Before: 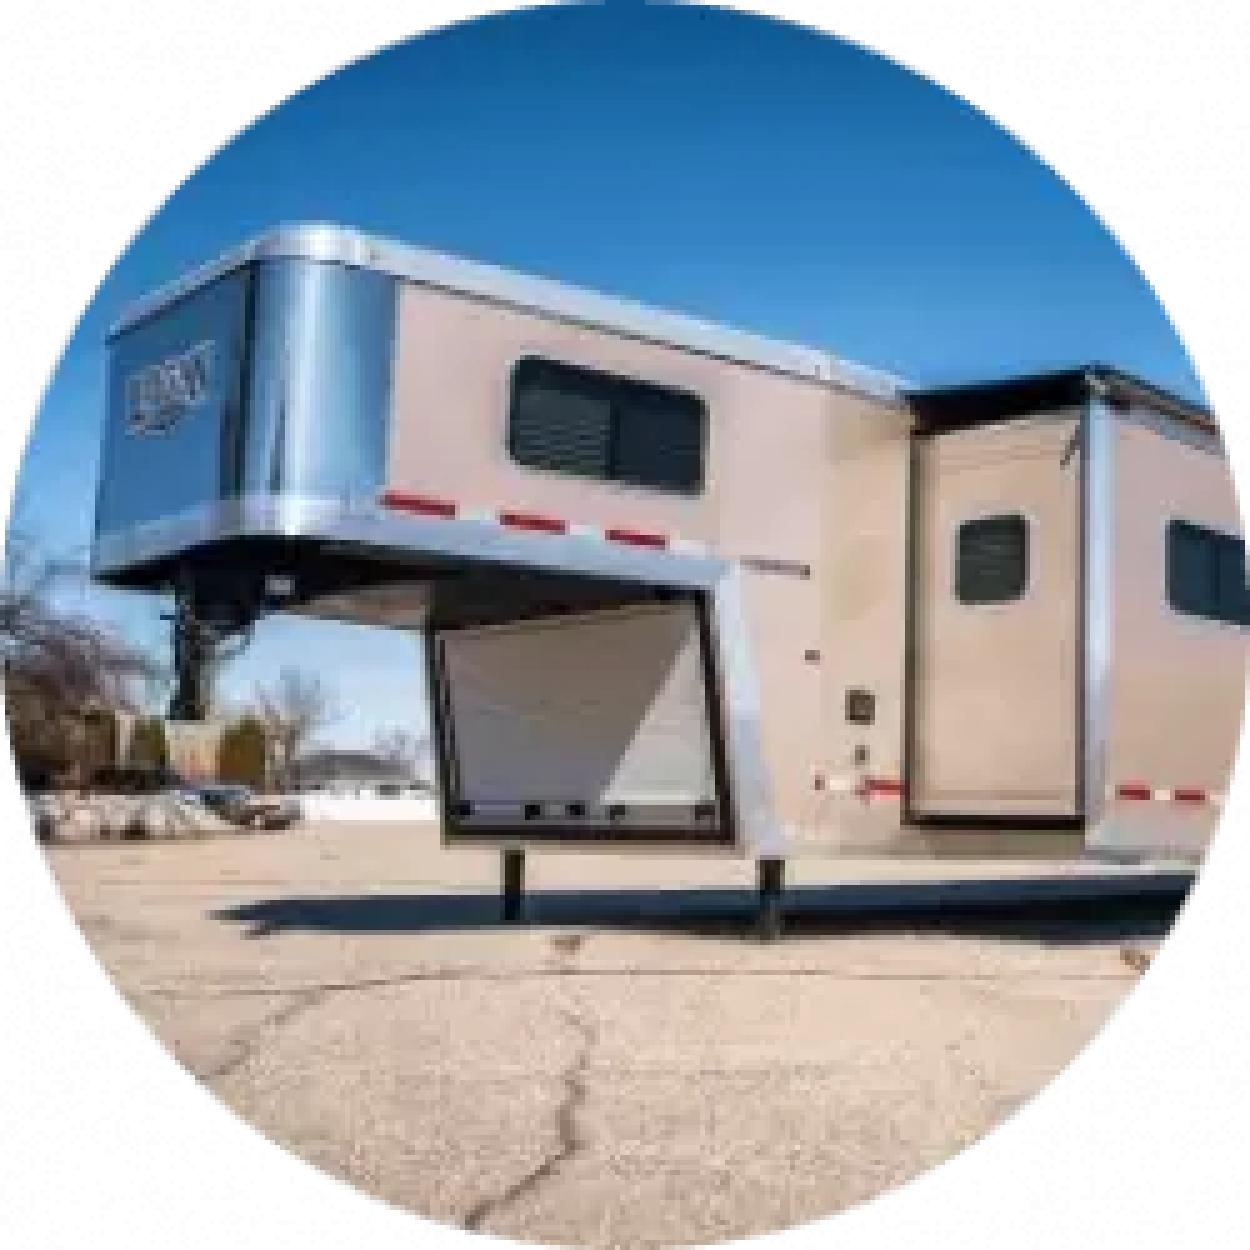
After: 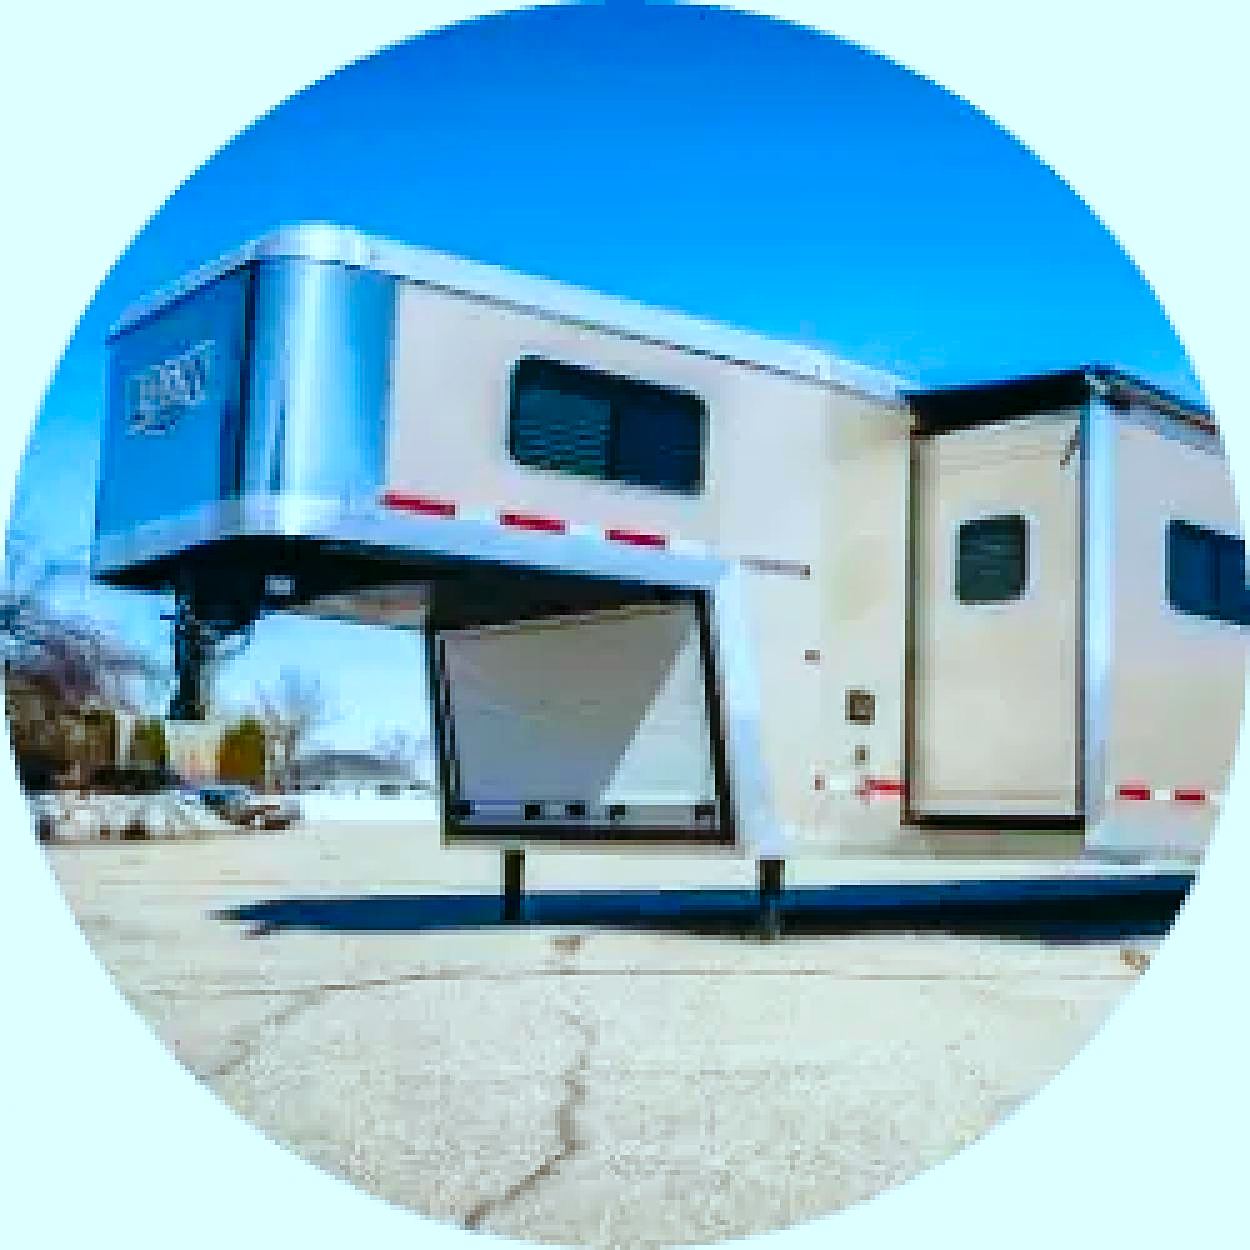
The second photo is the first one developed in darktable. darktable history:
tone curve: curves: ch0 [(0, 0) (0.003, 0.015) (0.011, 0.019) (0.025, 0.027) (0.044, 0.041) (0.069, 0.055) (0.1, 0.079) (0.136, 0.099) (0.177, 0.149) (0.224, 0.216) (0.277, 0.292) (0.335, 0.383) (0.399, 0.474) (0.468, 0.556) (0.543, 0.632) (0.623, 0.711) (0.709, 0.789) (0.801, 0.871) (0.898, 0.944) (1, 1)], preserve colors none
white balance: red 0.931, blue 1.11
color correction: highlights a* -7.33, highlights b* 1.26, shadows a* -3.55, saturation 1.4
sharpen: on, module defaults
